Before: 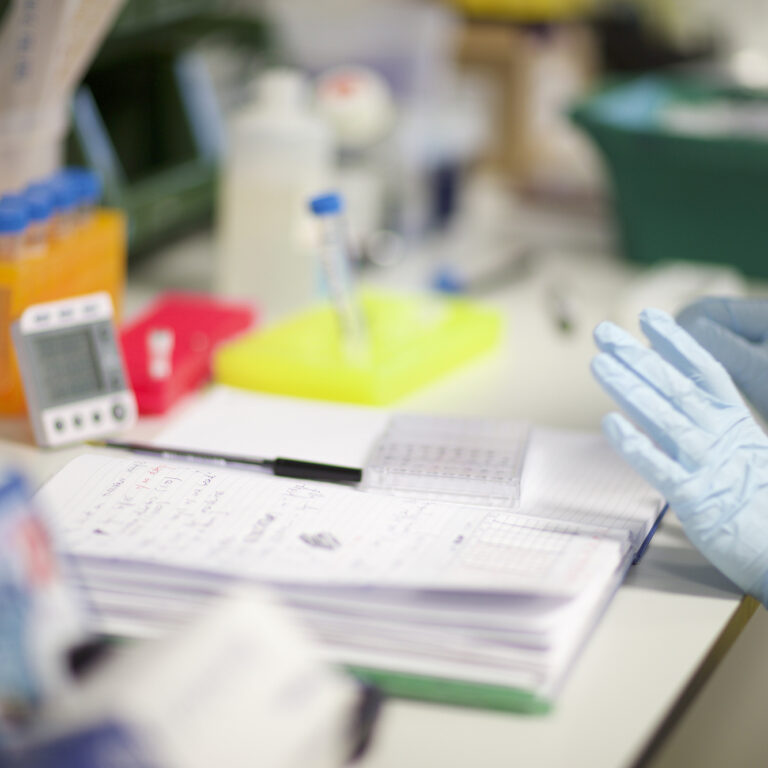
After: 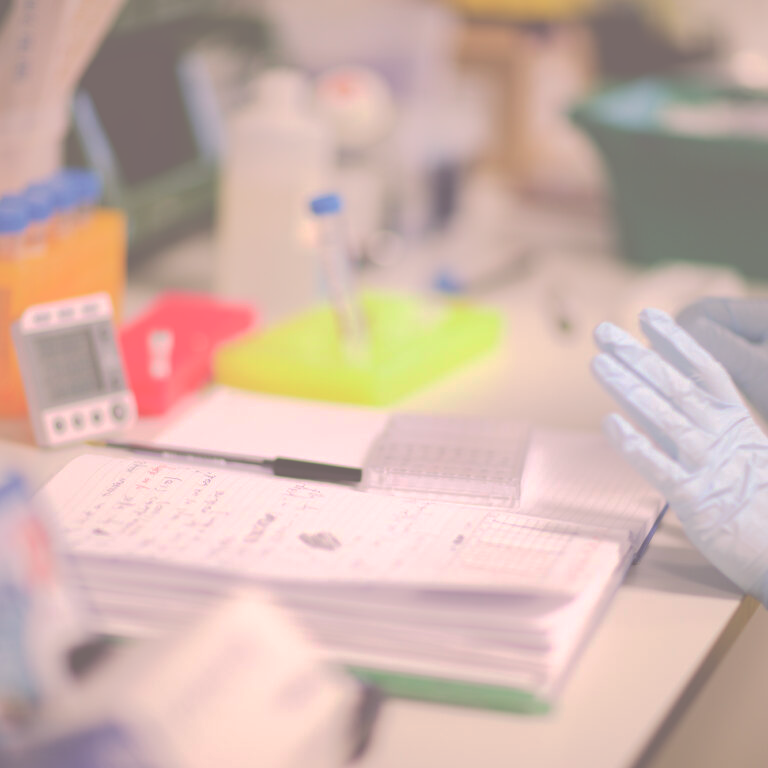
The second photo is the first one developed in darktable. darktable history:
contrast brightness saturation: brightness 0.15
shadows and highlights: shadows 4.1, highlights -17.6, soften with gaussian
tone curve: curves: ch0 [(0, 0) (0.003, 0.464) (0.011, 0.464) (0.025, 0.464) (0.044, 0.464) (0.069, 0.464) (0.1, 0.463) (0.136, 0.463) (0.177, 0.464) (0.224, 0.469) (0.277, 0.482) (0.335, 0.501) (0.399, 0.53) (0.468, 0.567) (0.543, 0.61) (0.623, 0.663) (0.709, 0.718) (0.801, 0.779) (0.898, 0.842) (1, 1)], preserve colors none
color correction: highlights a* 12.23, highlights b* 5.41
